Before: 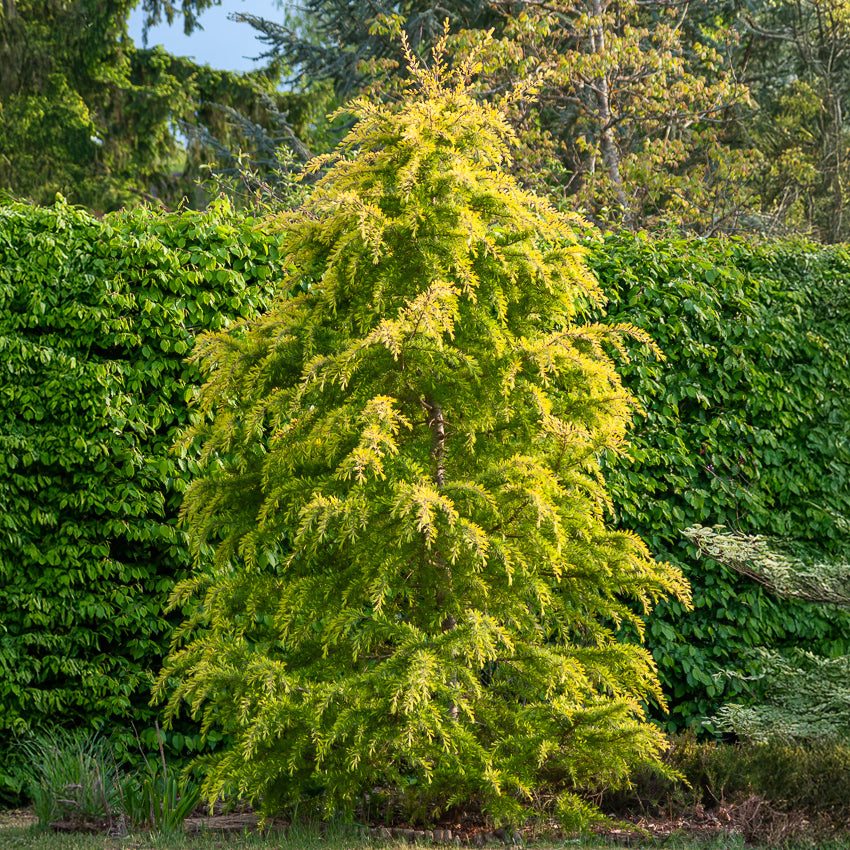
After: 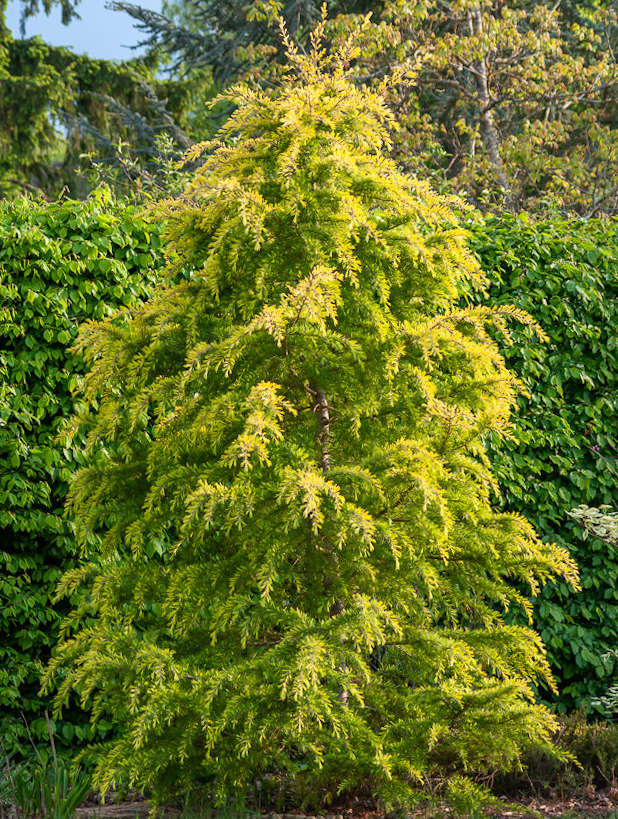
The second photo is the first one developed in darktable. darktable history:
crop: left 13.443%, right 13.31%
rotate and perspective: rotation -1°, crop left 0.011, crop right 0.989, crop top 0.025, crop bottom 0.975
